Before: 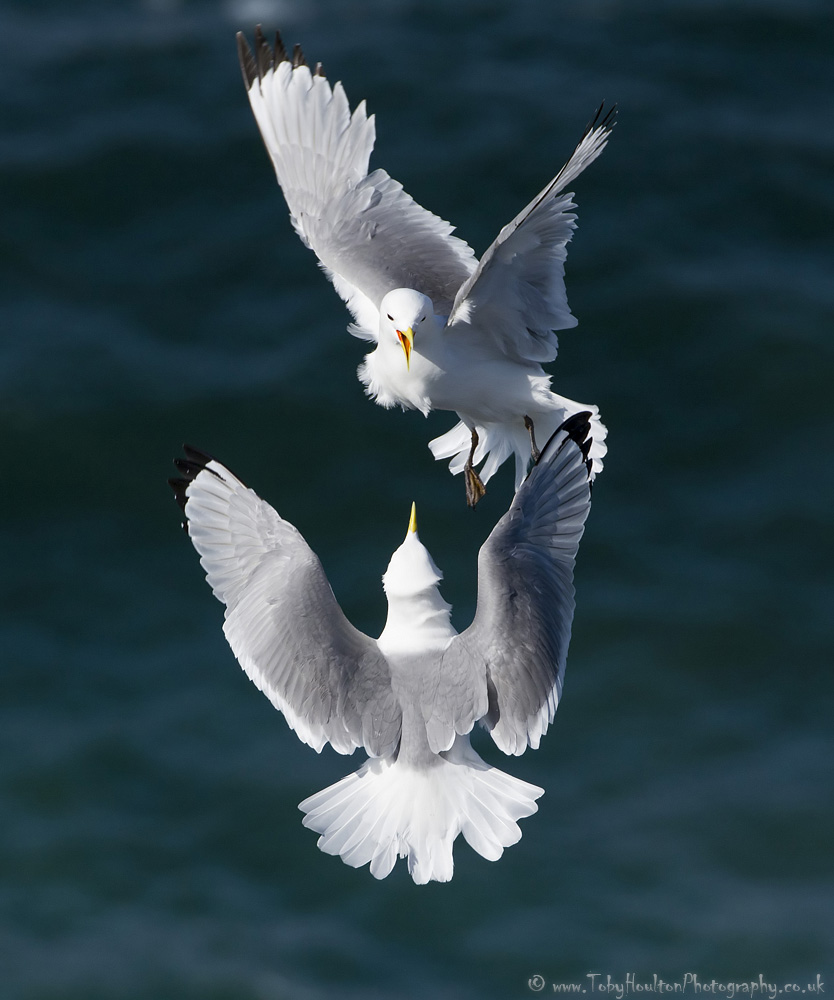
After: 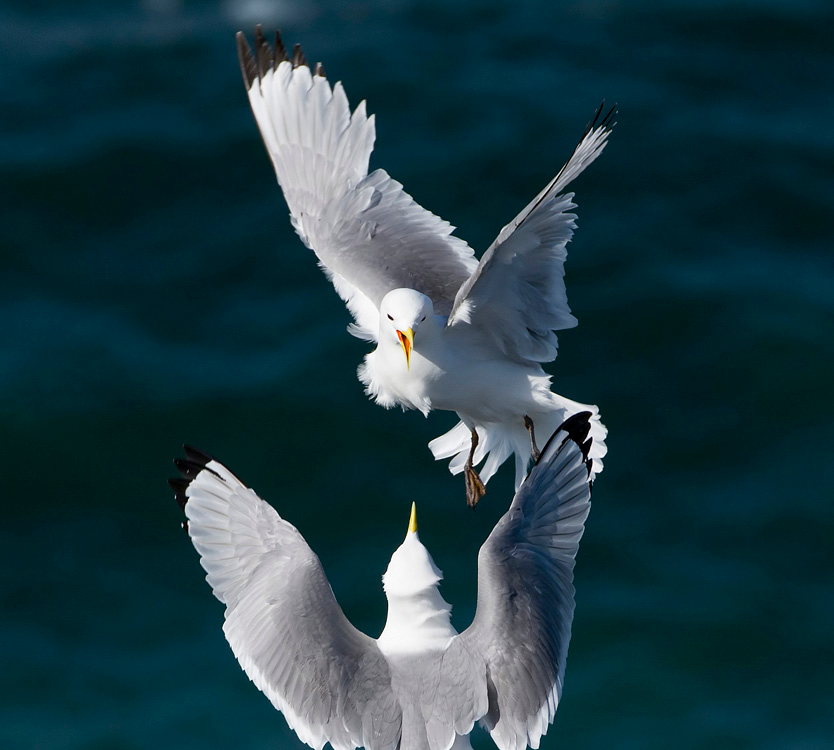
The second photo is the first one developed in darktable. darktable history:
crop: bottom 24.988%
